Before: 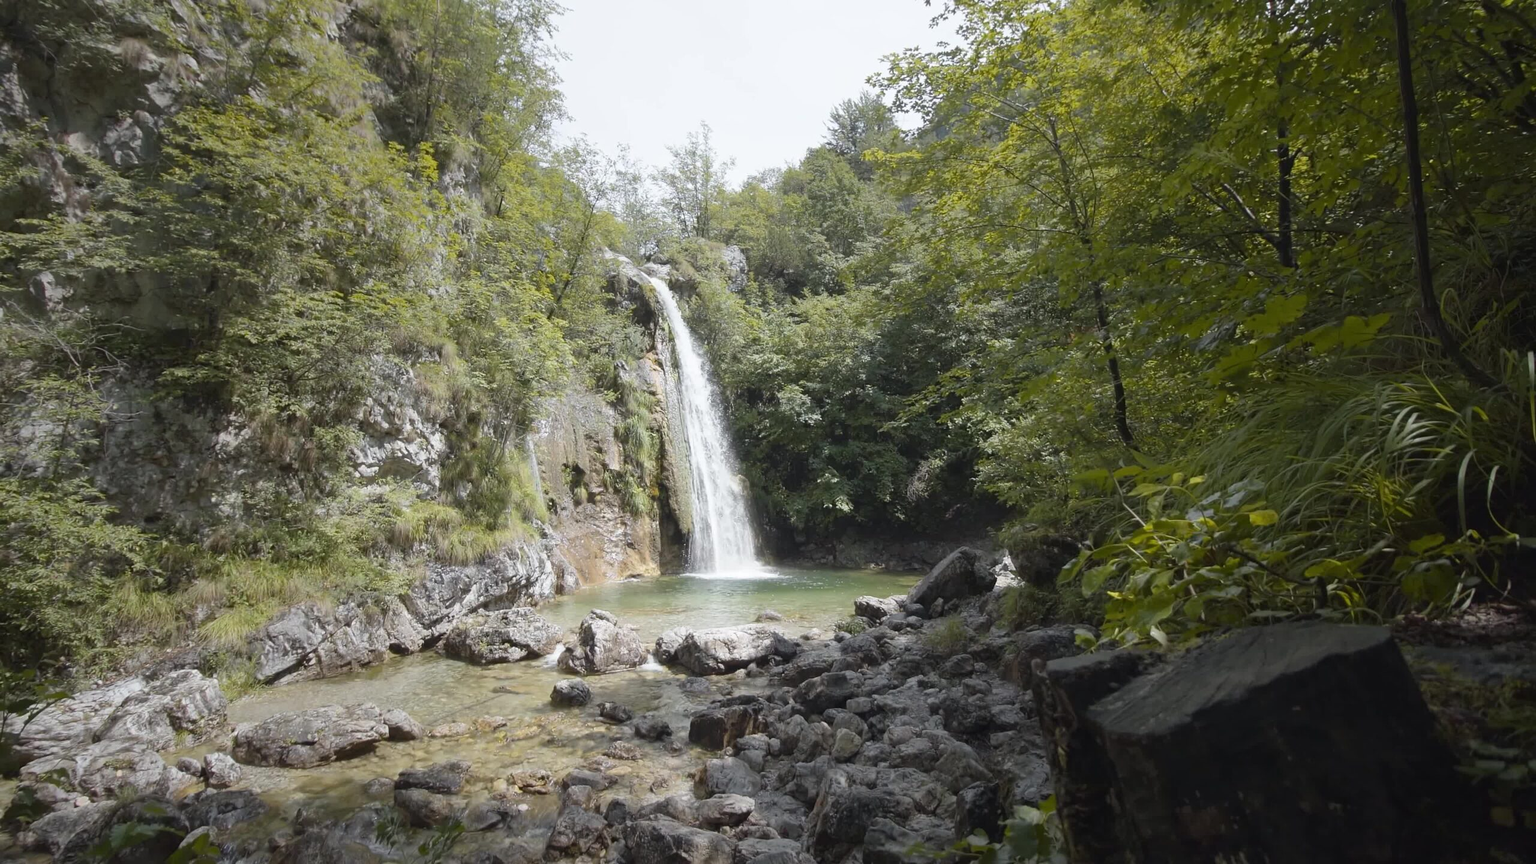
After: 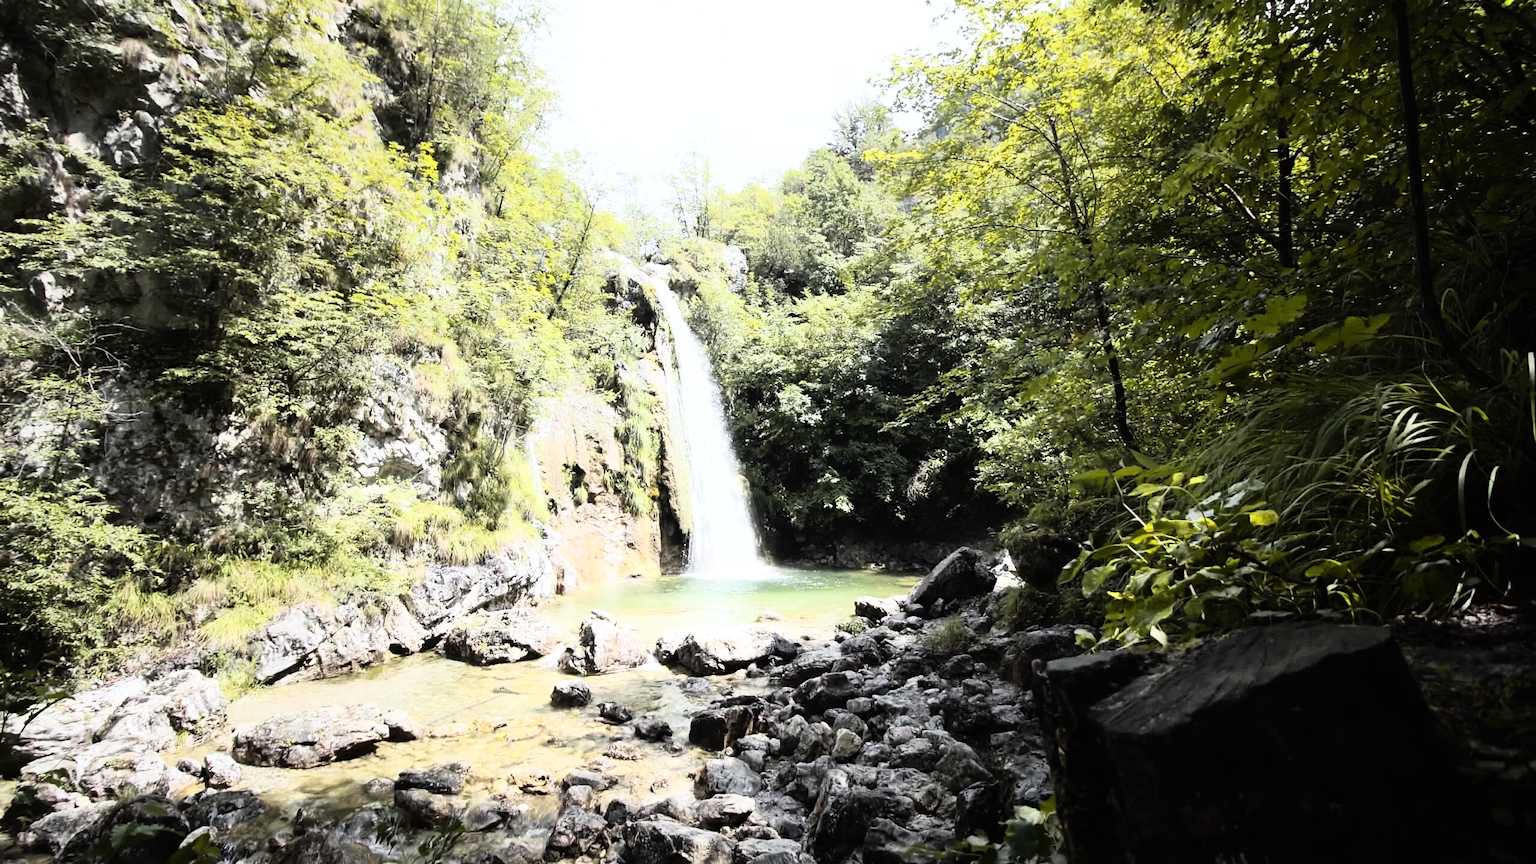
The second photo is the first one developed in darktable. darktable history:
tone equalizer: -8 EV -0.417 EV, -7 EV -0.389 EV, -6 EV -0.333 EV, -5 EV -0.222 EV, -3 EV 0.222 EV, -2 EV 0.333 EV, -1 EV 0.389 EV, +0 EV 0.417 EV, edges refinement/feathering 500, mask exposure compensation -1.57 EV, preserve details no
rgb curve: curves: ch0 [(0, 0) (0.21, 0.15) (0.24, 0.21) (0.5, 0.75) (0.75, 0.96) (0.89, 0.99) (1, 1)]; ch1 [(0, 0.02) (0.21, 0.13) (0.25, 0.2) (0.5, 0.67) (0.75, 0.9) (0.89, 0.97) (1, 1)]; ch2 [(0, 0.02) (0.21, 0.13) (0.25, 0.2) (0.5, 0.67) (0.75, 0.9) (0.89, 0.97) (1, 1)], compensate middle gray true
